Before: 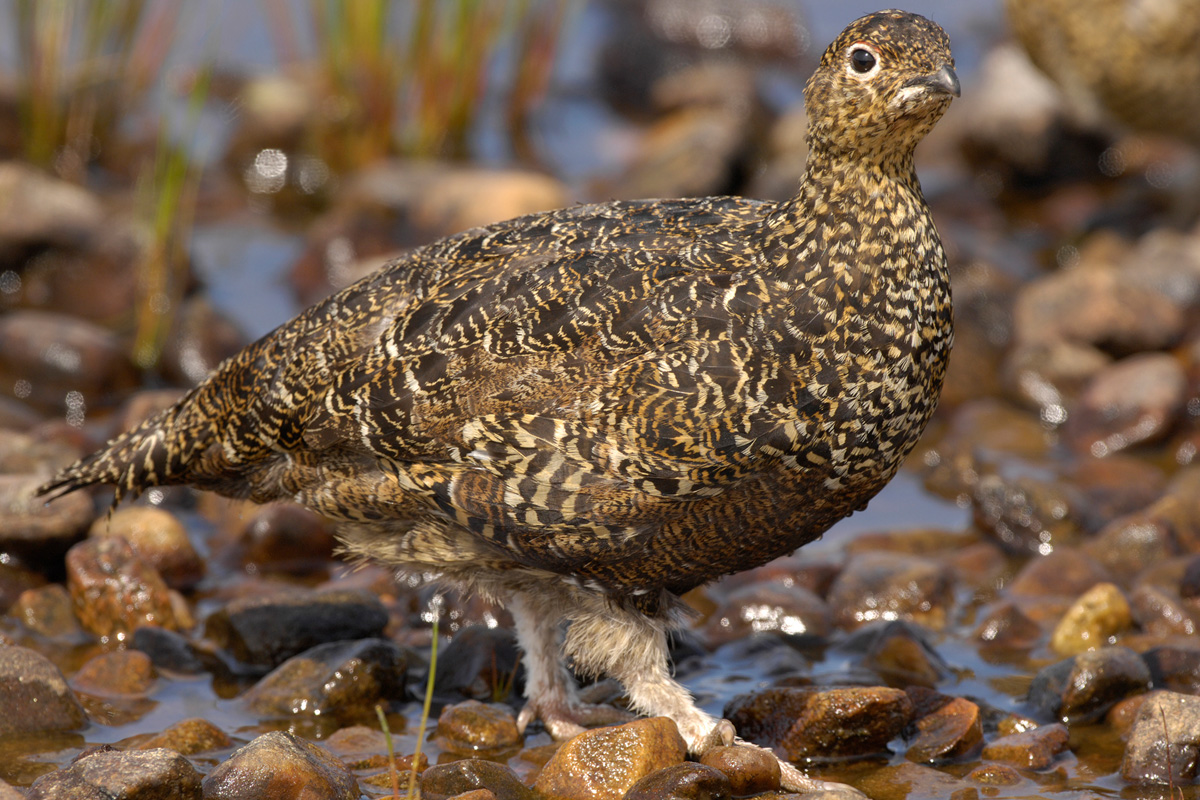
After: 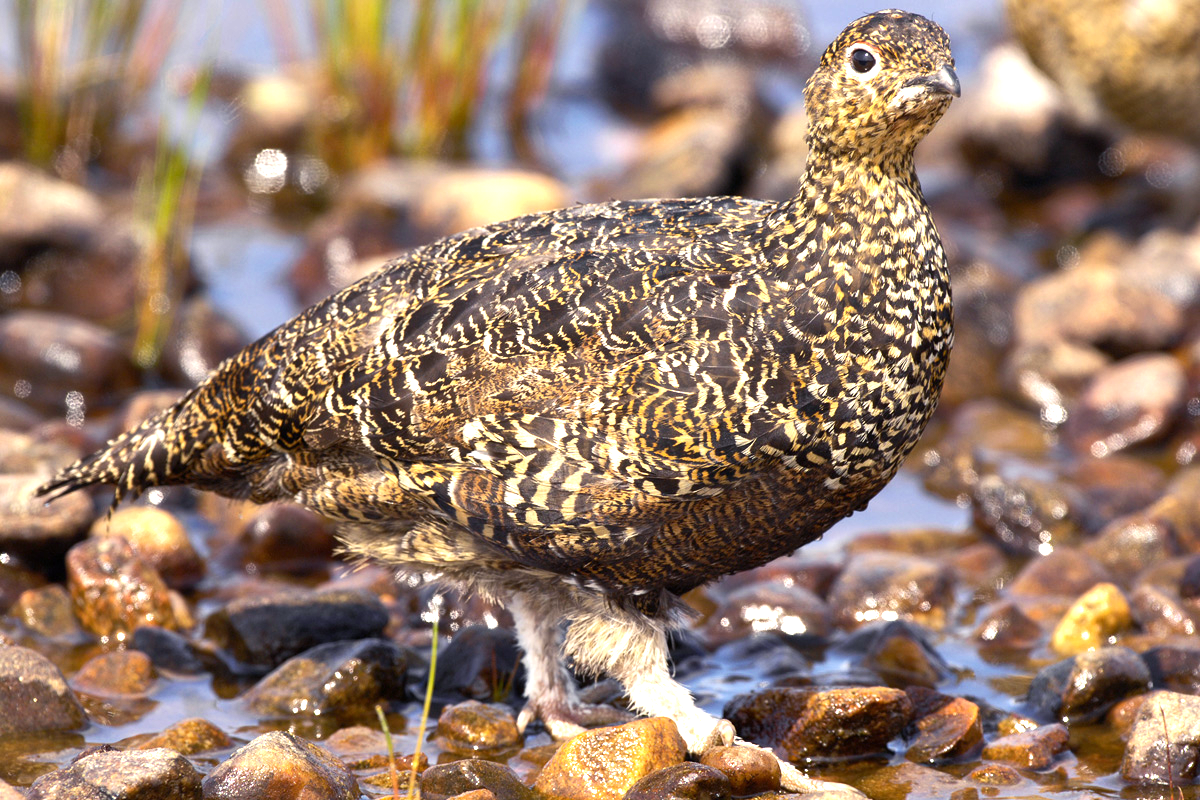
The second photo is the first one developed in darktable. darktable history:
color balance rgb: shadows lift › luminance -21.531%, shadows lift › chroma 6.565%, shadows lift › hue 269.08°, linear chroma grading › shadows -1.493%, linear chroma grading › highlights -14.07%, linear chroma grading › global chroma -9.403%, linear chroma grading › mid-tones -10.135%, perceptual saturation grading › global saturation 29.689%, perceptual brilliance grading › global brilliance 29.357%, perceptual brilliance grading › highlights 12.443%, perceptual brilliance grading › mid-tones 24.539%
local contrast: mode bilateral grid, contrast 10, coarseness 25, detail 110%, midtone range 0.2
